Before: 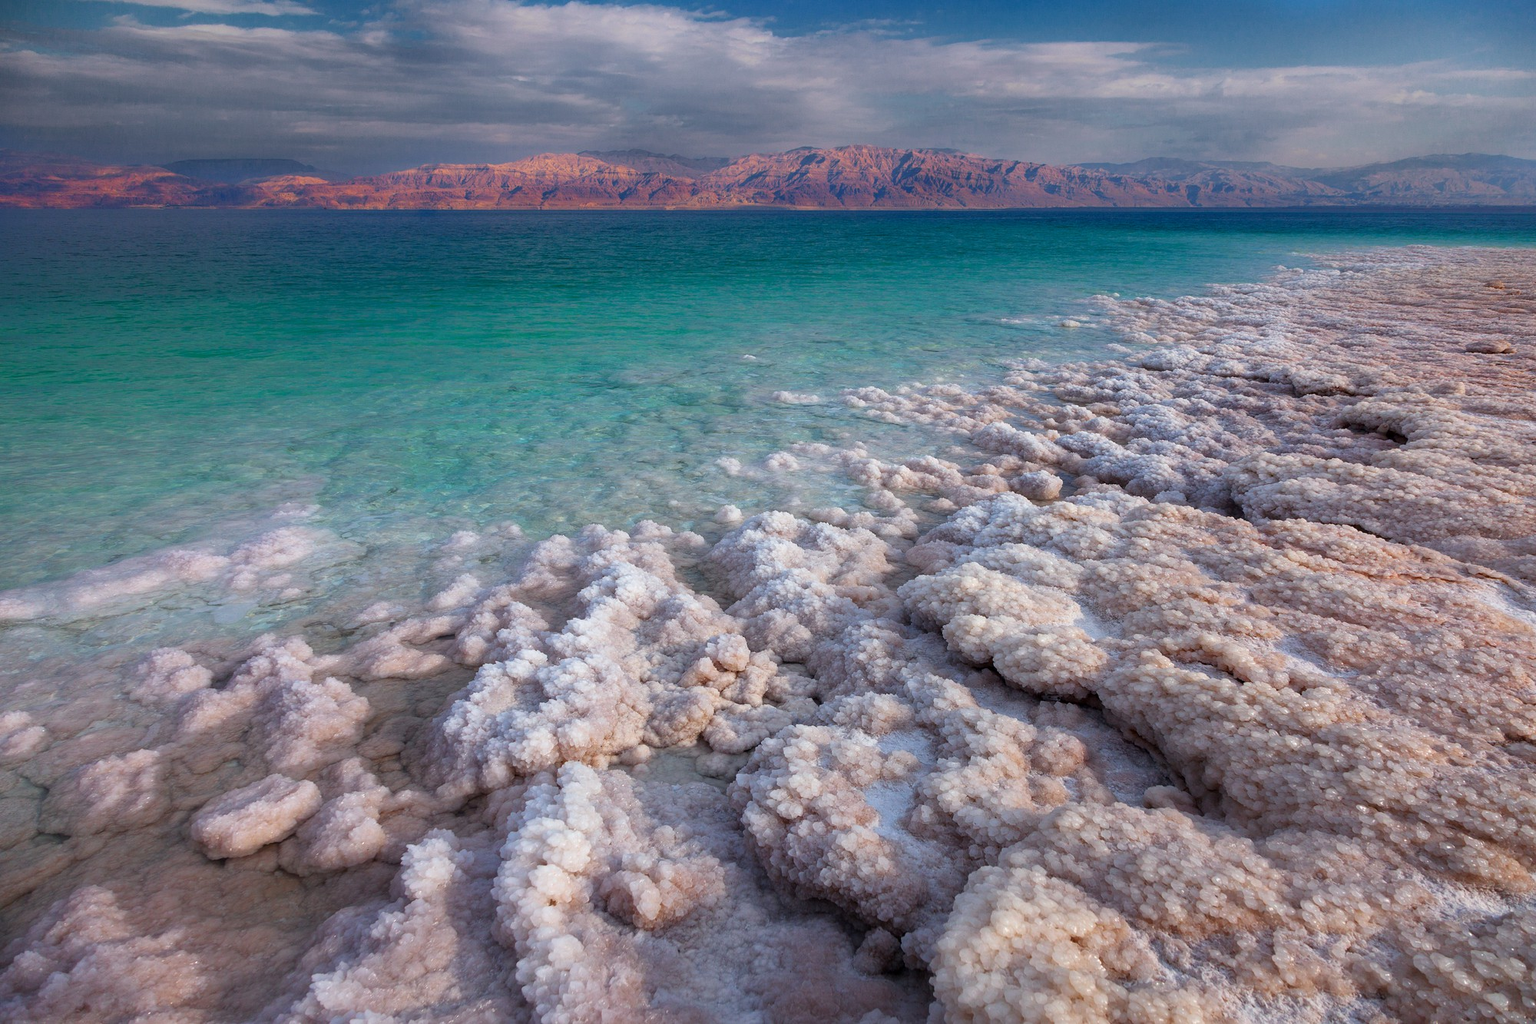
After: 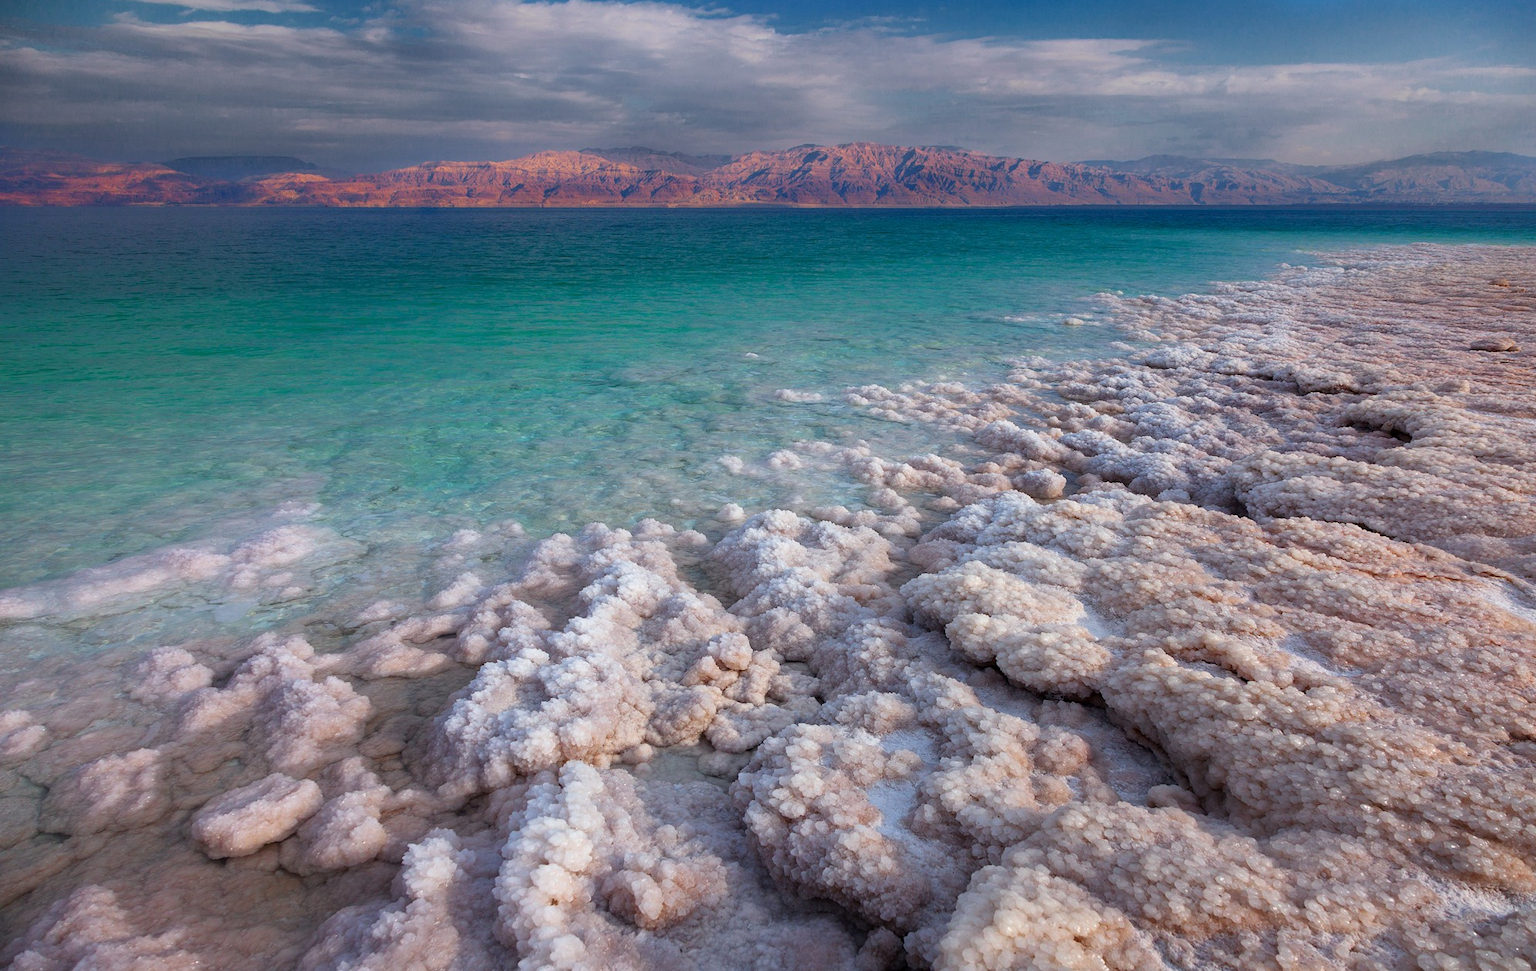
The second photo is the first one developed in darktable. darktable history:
crop: top 0.323%, right 0.26%, bottom 5.032%
